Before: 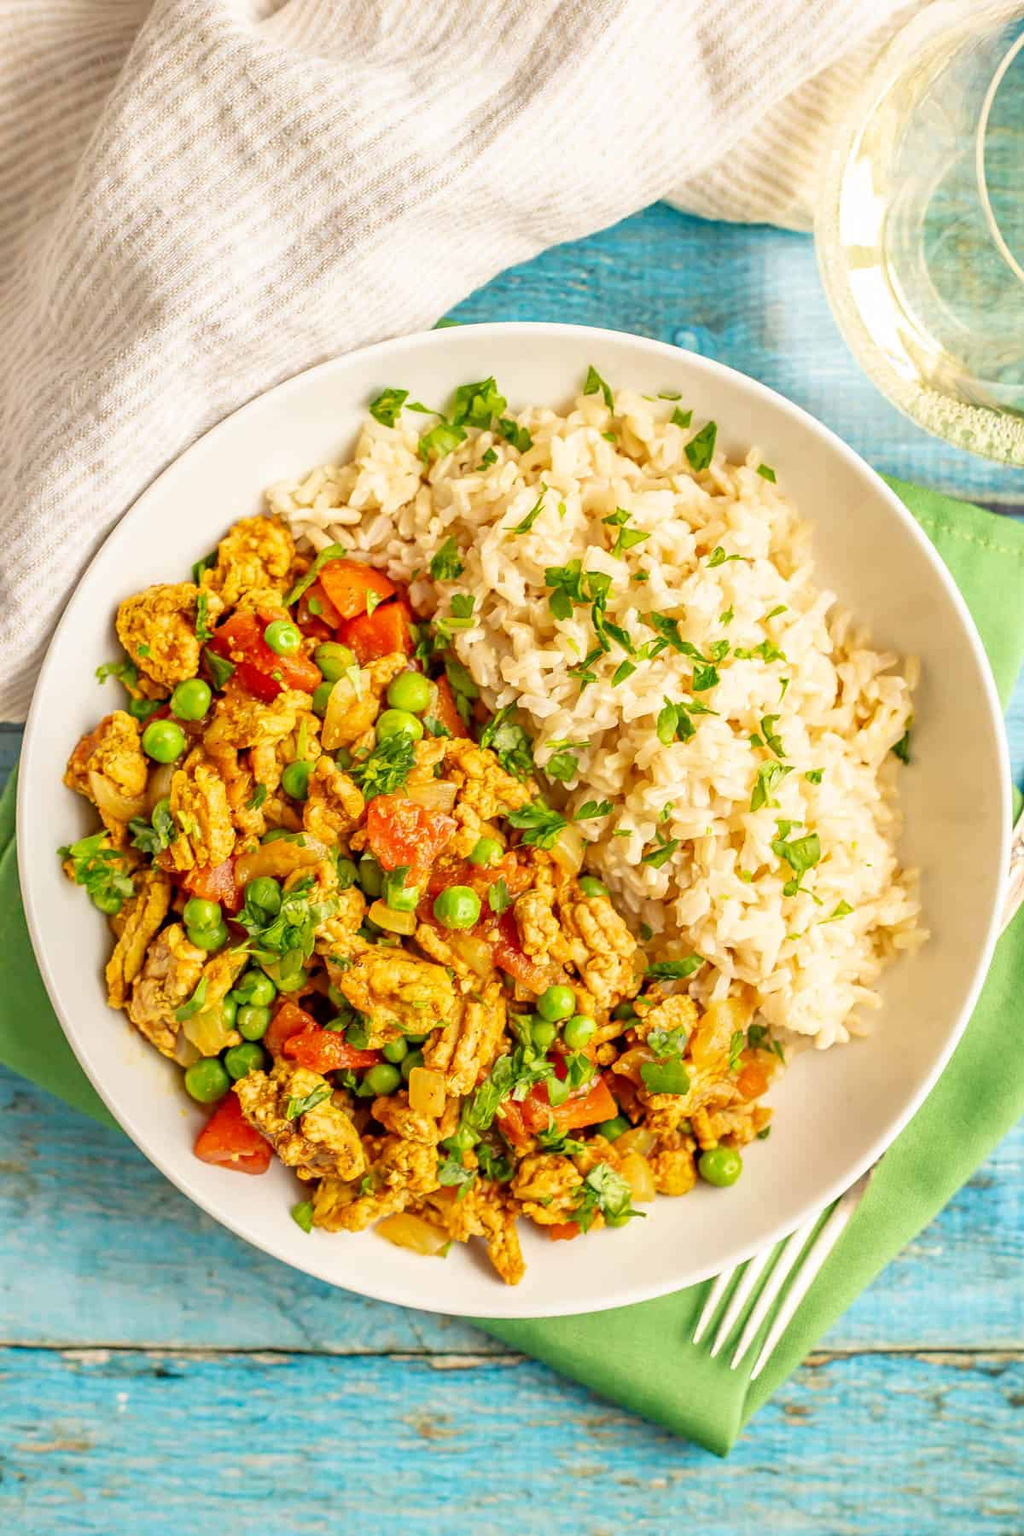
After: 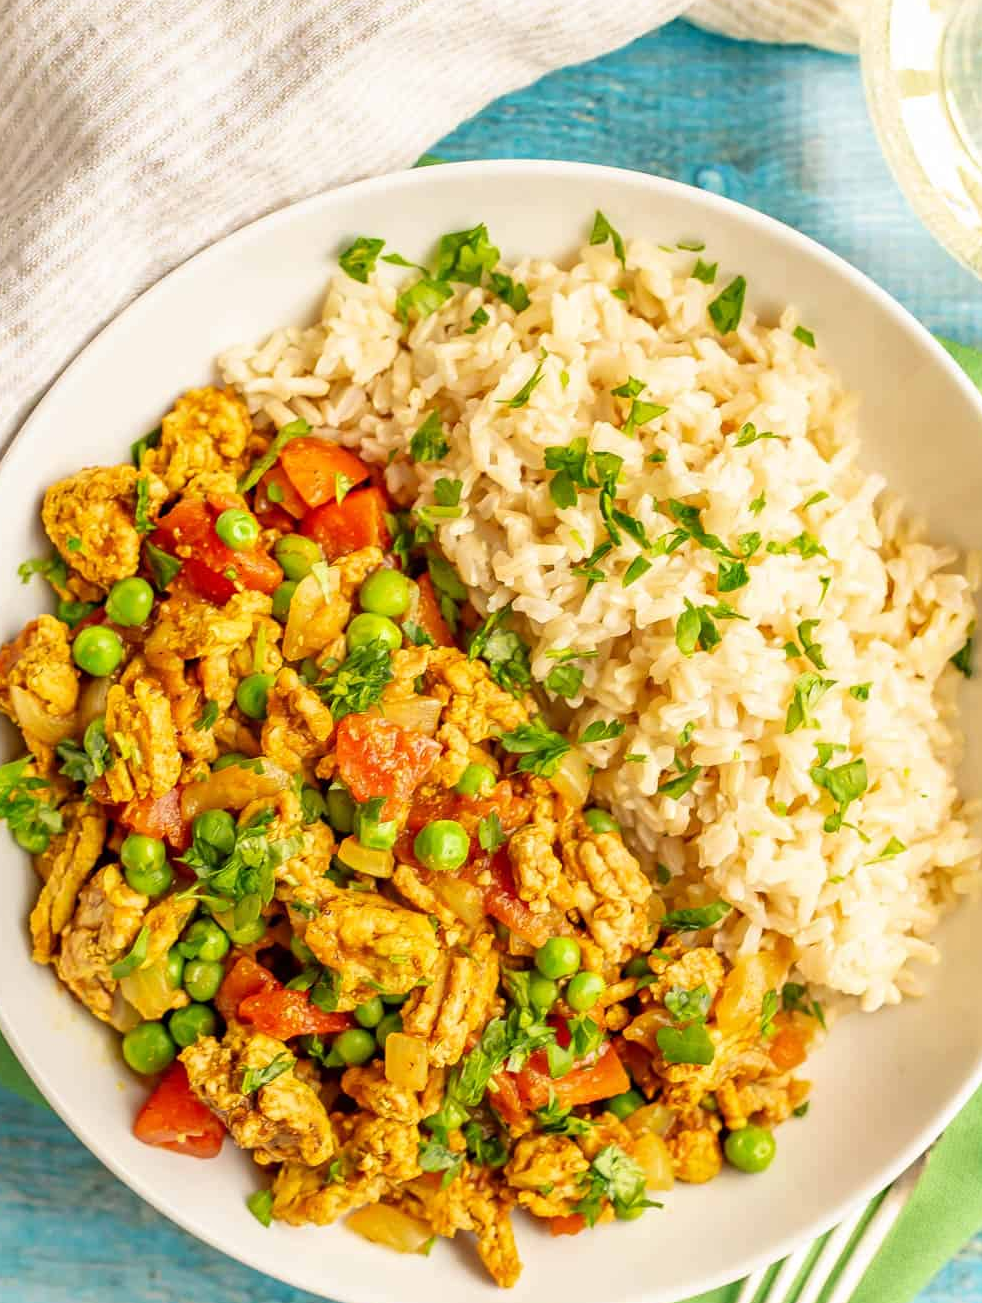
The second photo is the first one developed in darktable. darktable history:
crop: left 7.869%, top 12.126%, right 10.286%, bottom 15.476%
tone equalizer: on, module defaults
